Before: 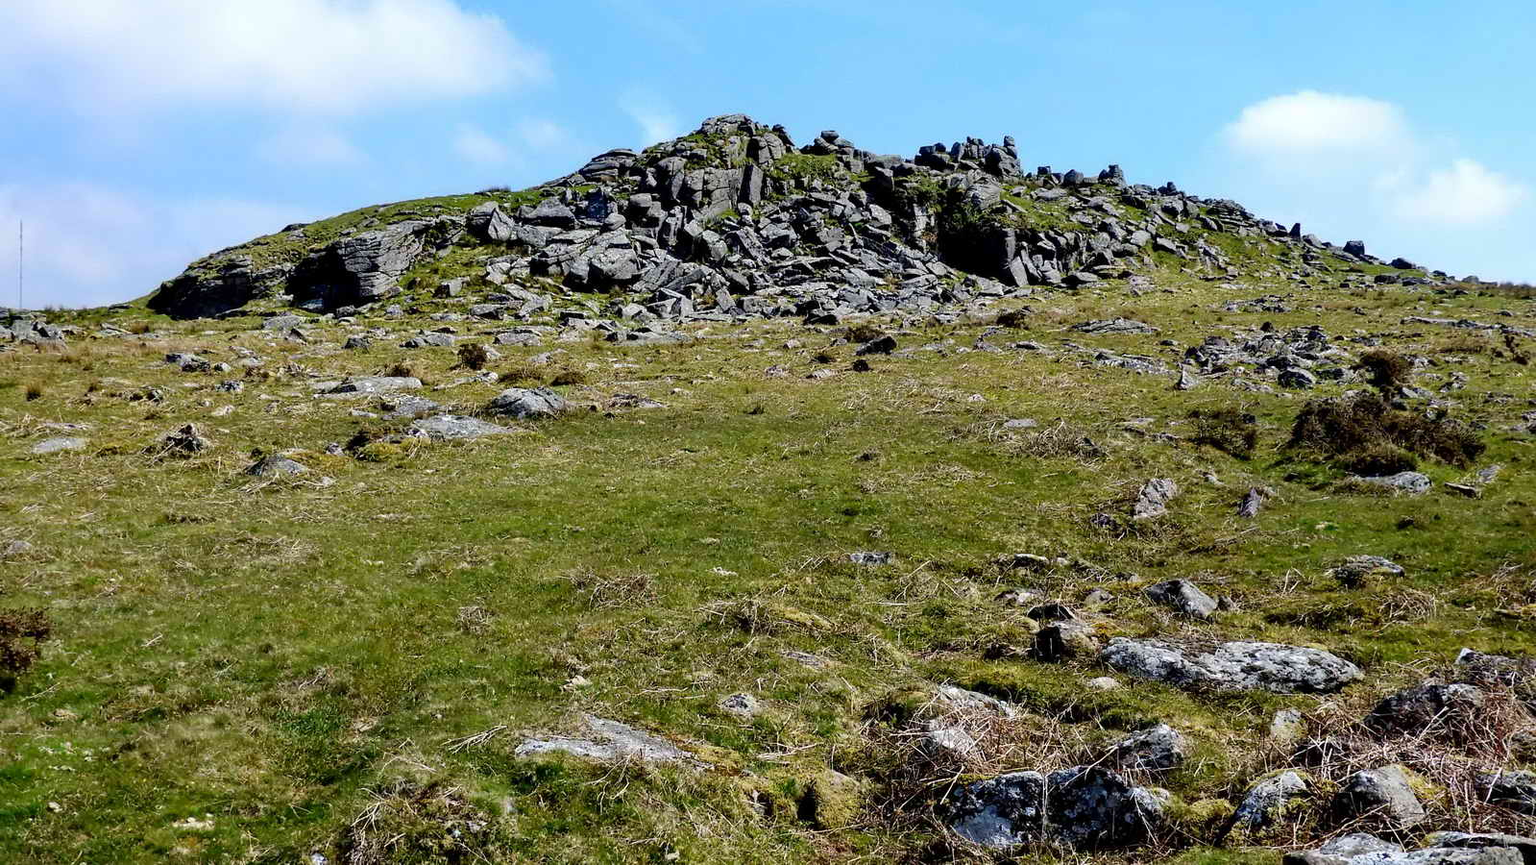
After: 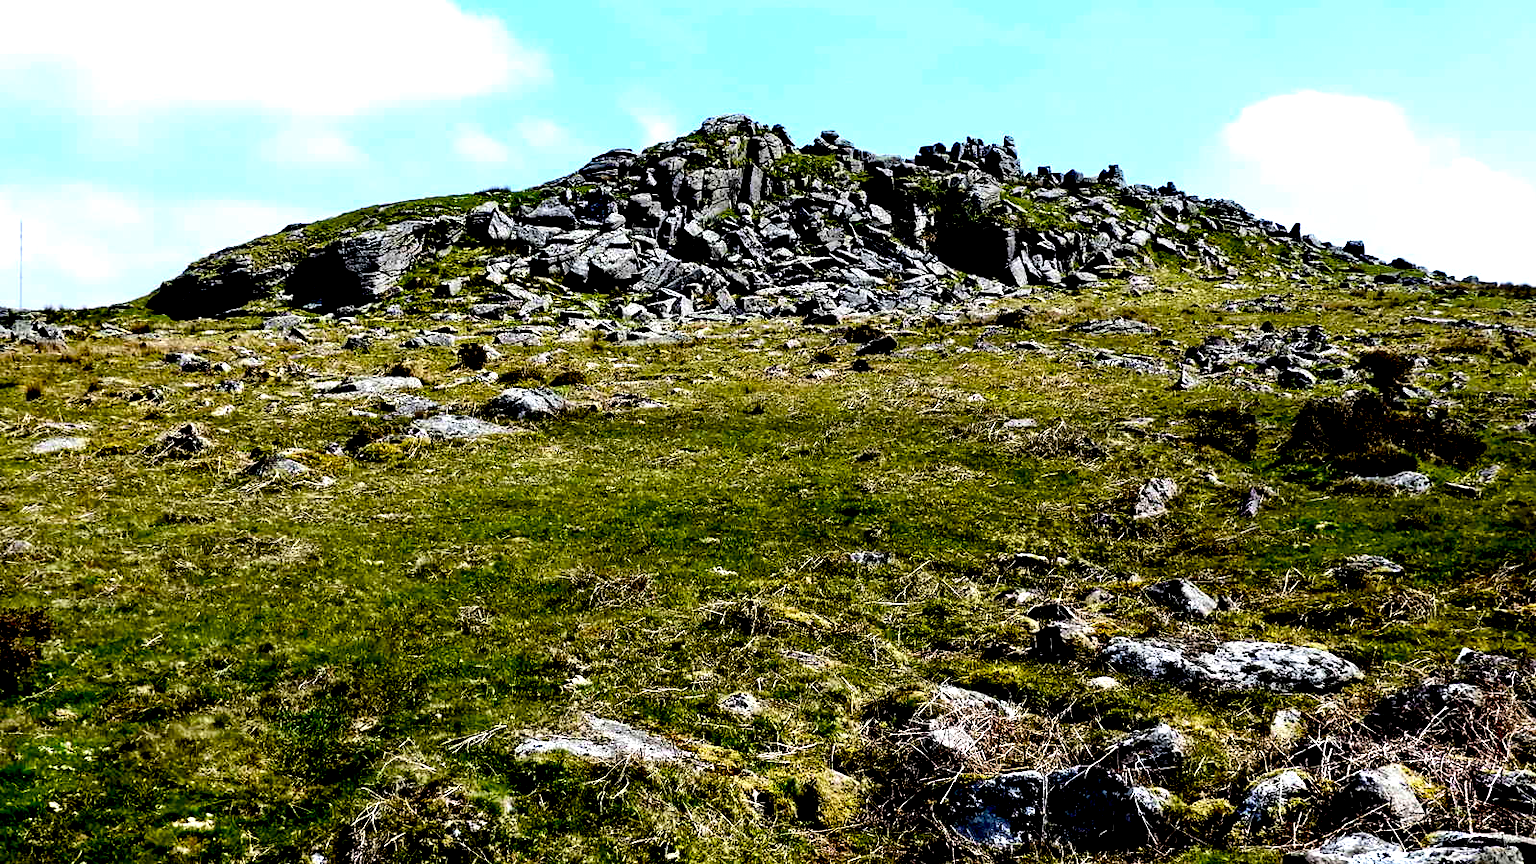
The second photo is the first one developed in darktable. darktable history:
exposure: black level correction 0.056, compensate highlight preservation false
tone equalizer: -8 EV -1.08 EV, -7 EV -1.01 EV, -6 EV -0.867 EV, -5 EV -0.578 EV, -3 EV 0.578 EV, -2 EV 0.867 EV, -1 EV 1.01 EV, +0 EV 1.08 EV, edges refinement/feathering 500, mask exposure compensation -1.57 EV, preserve details no
